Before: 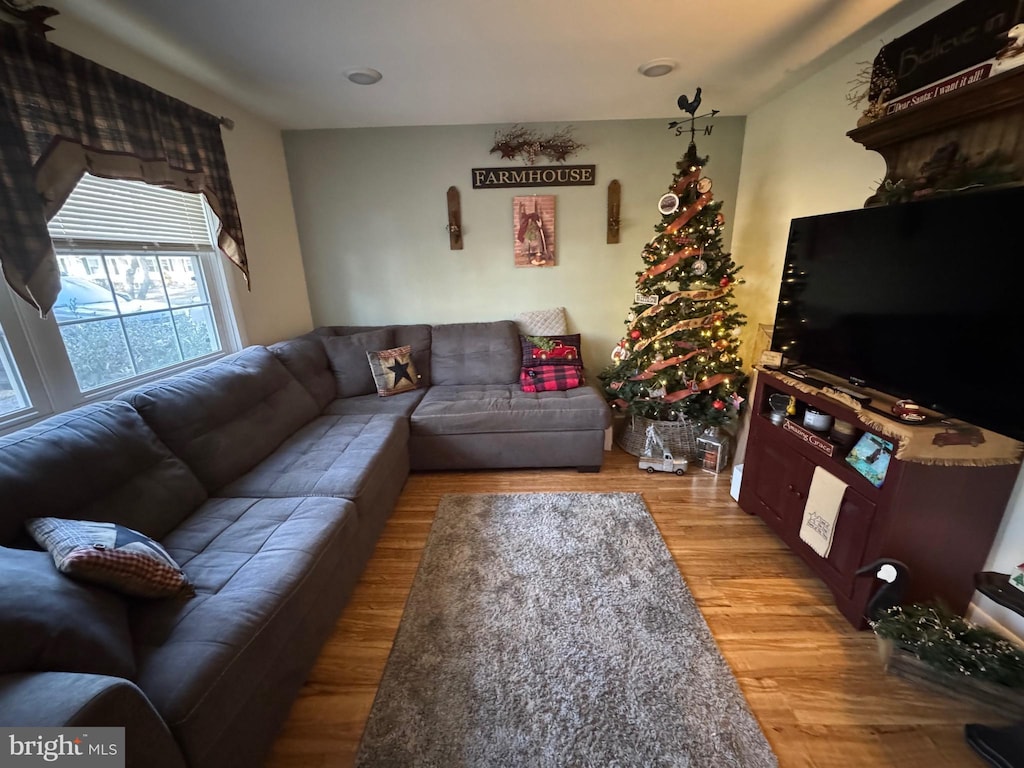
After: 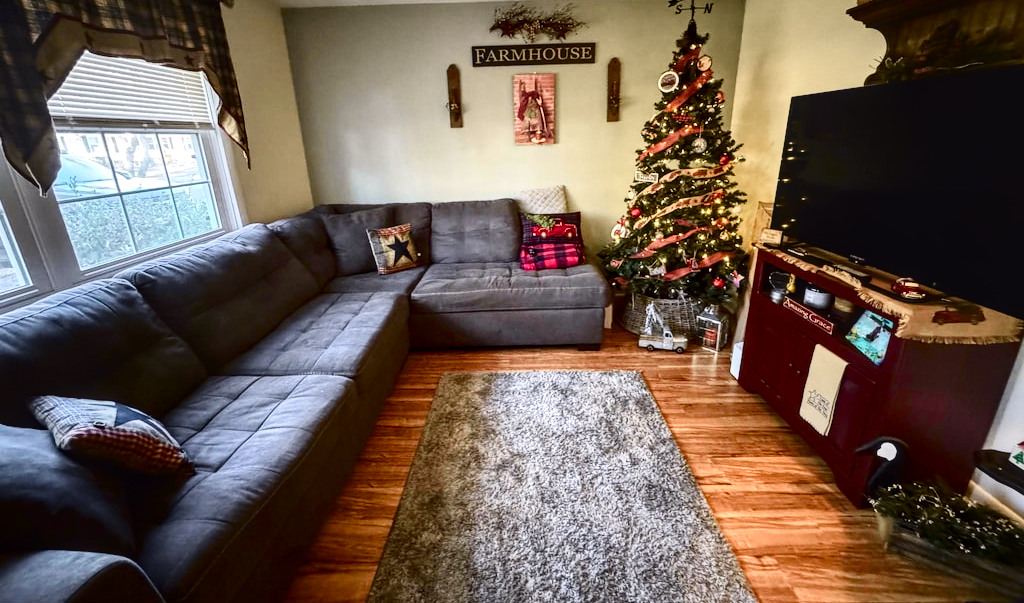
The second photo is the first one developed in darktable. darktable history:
crop and rotate: top 15.976%, bottom 5.487%
tone curve: curves: ch0 [(0, 0.011) (0.053, 0.026) (0.174, 0.115) (0.416, 0.417) (0.697, 0.758) (0.852, 0.902) (0.991, 0.981)]; ch1 [(0, 0) (0.264, 0.22) (0.407, 0.373) (0.463, 0.457) (0.492, 0.5) (0.512, 0.511) (0.54, 0.543) (0.585, 0.617) (0.659, 0.686) (0.78, 0.8) (1, 1)]; ch2 [(0, 0) (0.438, 0.449) (0.473, 0.469) (0.503, 0.5) (0.523, 0.534) (0.562, 0.591) (0.612, 0.627) (0.701, 0.707) (1, 1)], color space Lab, independent channels, preserve colors none
color balance rgb: global offset › hue 171.08°, perceptual saturation grading › global saturation 20%, perceptual saturation grading › highlights -49.694%, perceptual saturation grading › shadows 24.74%, global vibrance 20%
tone equalizer: -8 EV -0.427 EV, -7 EV -0.372 EV, -6 EV -0.363 EV, -5 EV -0.225 EV, -3 EV 0.192 EV, -2 EV 0.311 EV, -1 EV 0.366 EV, +0 EV 0.424 EV, edges refinement/feathering 500, mask exposure compensation -1.57 EV, preserve details no
local contrast: on, module defaults
